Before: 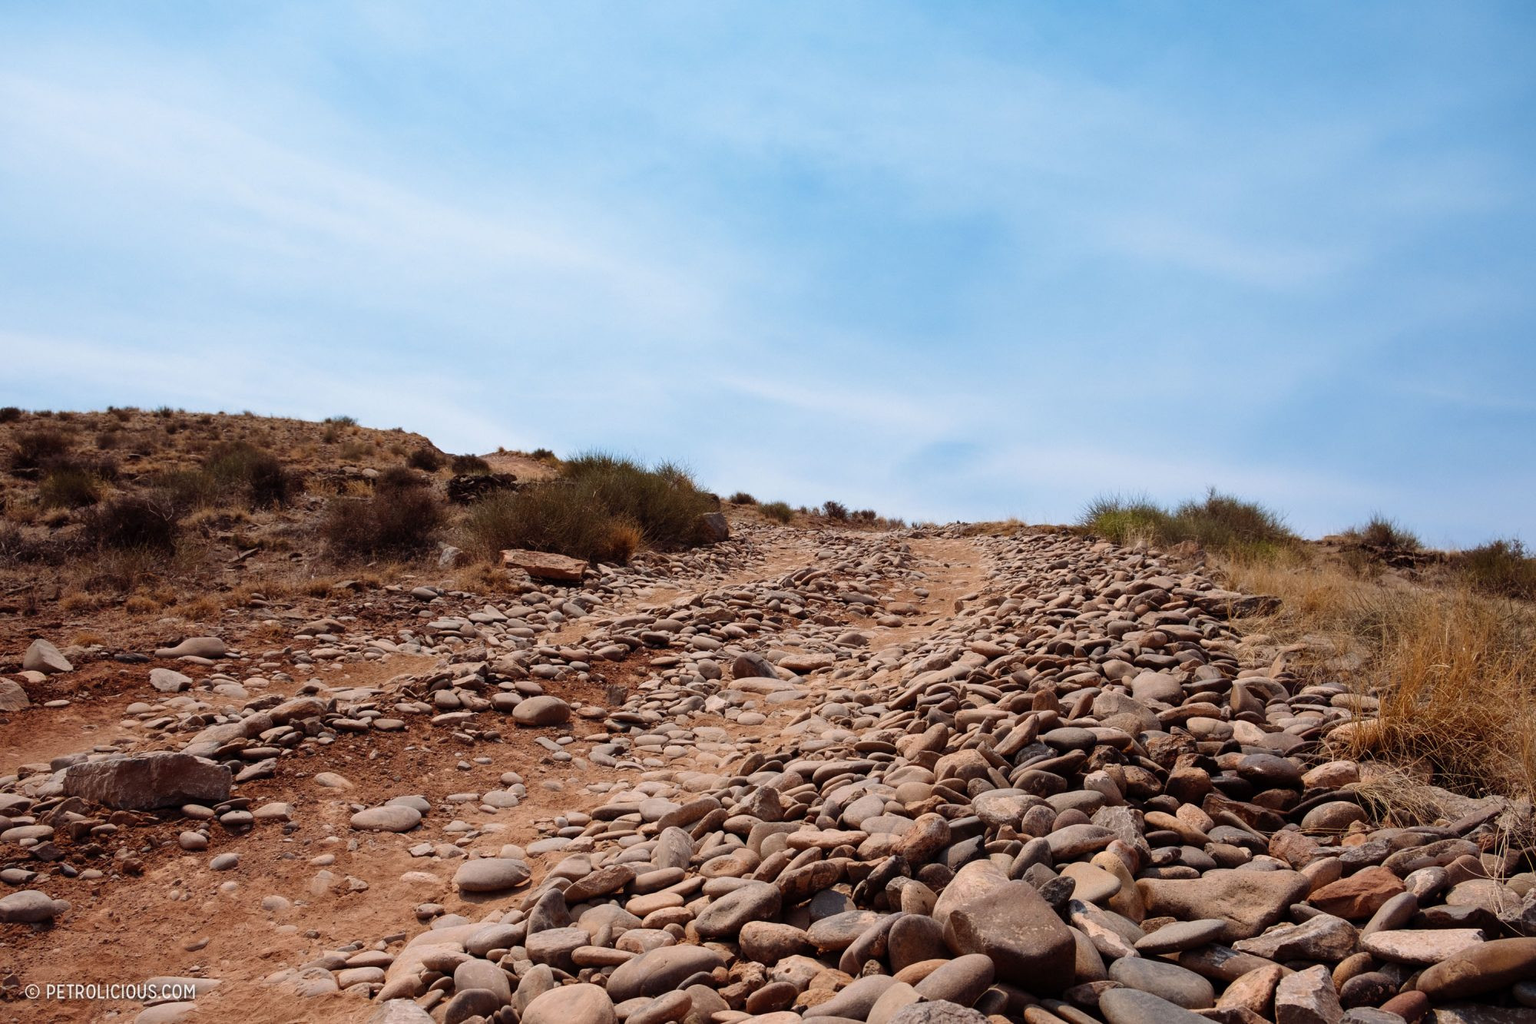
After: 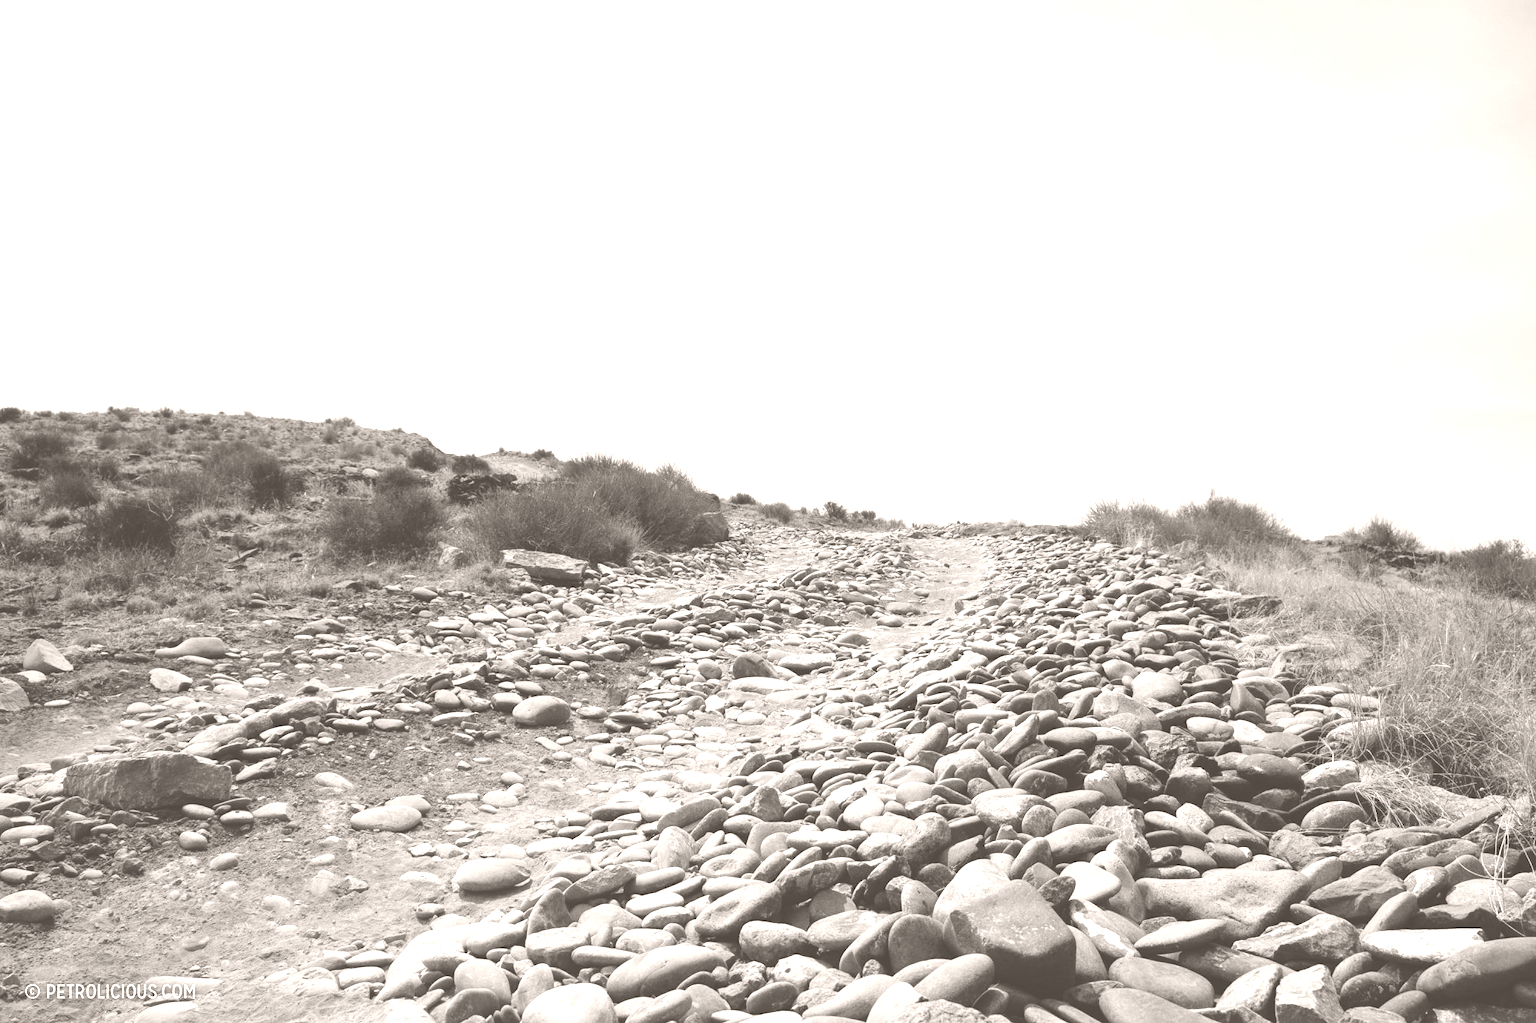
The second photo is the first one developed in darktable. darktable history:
colorize: hue 34.49°, saturation 35.33%, source mix 100%, lightness 55%, version 1
white balance: red 1.004, blue 1.096
